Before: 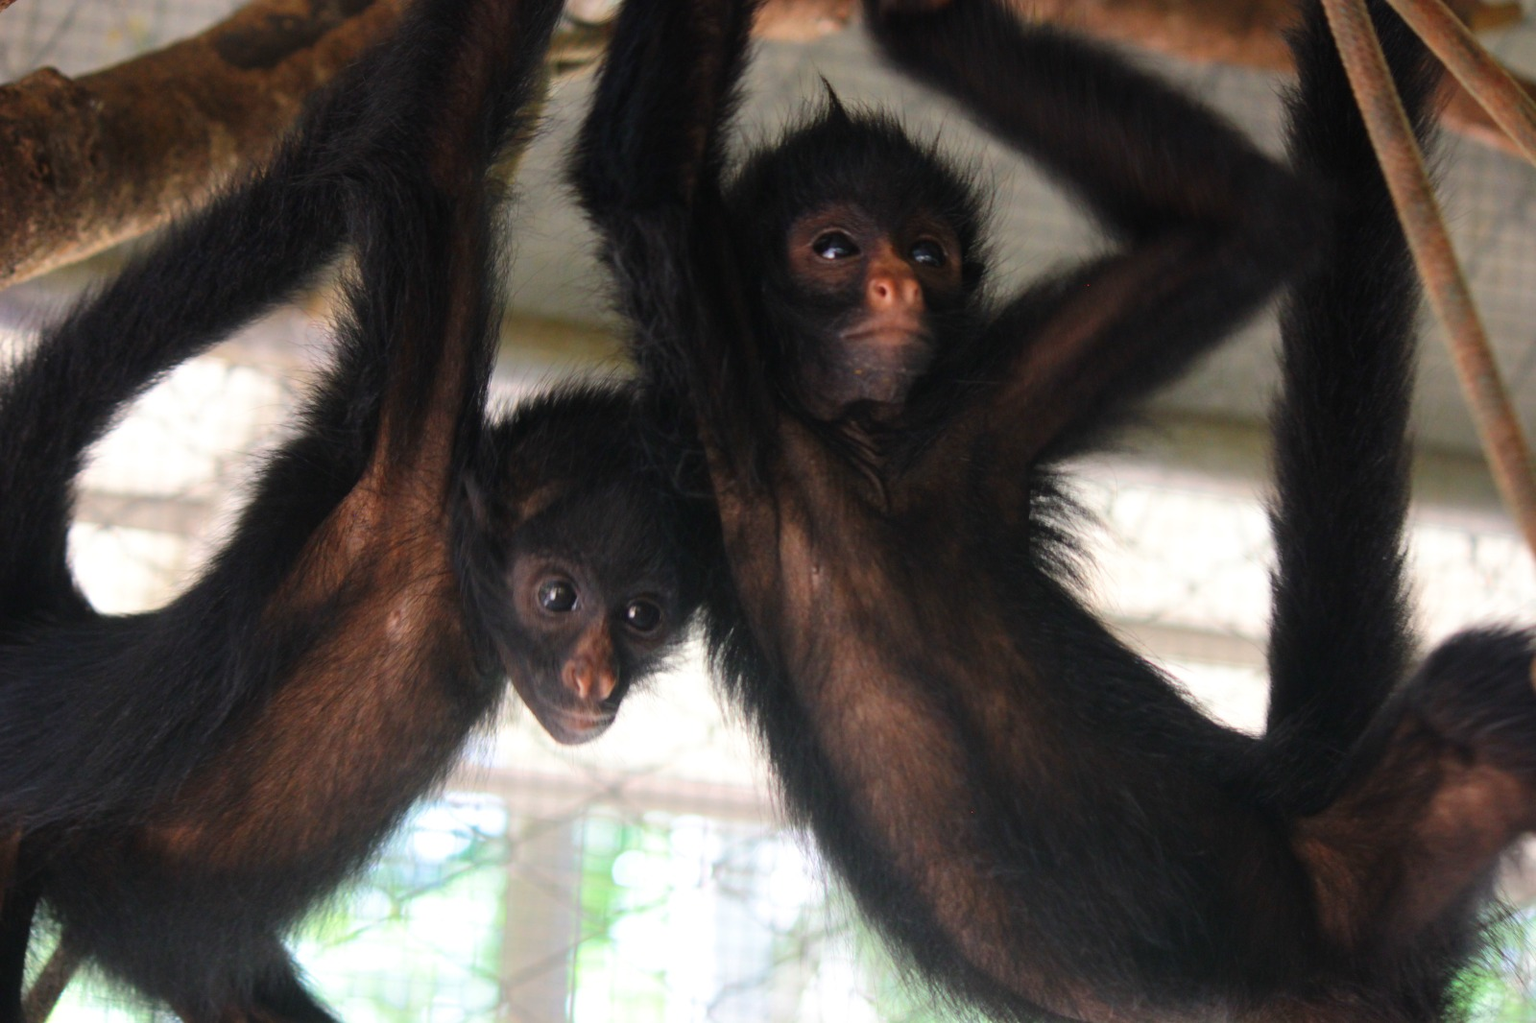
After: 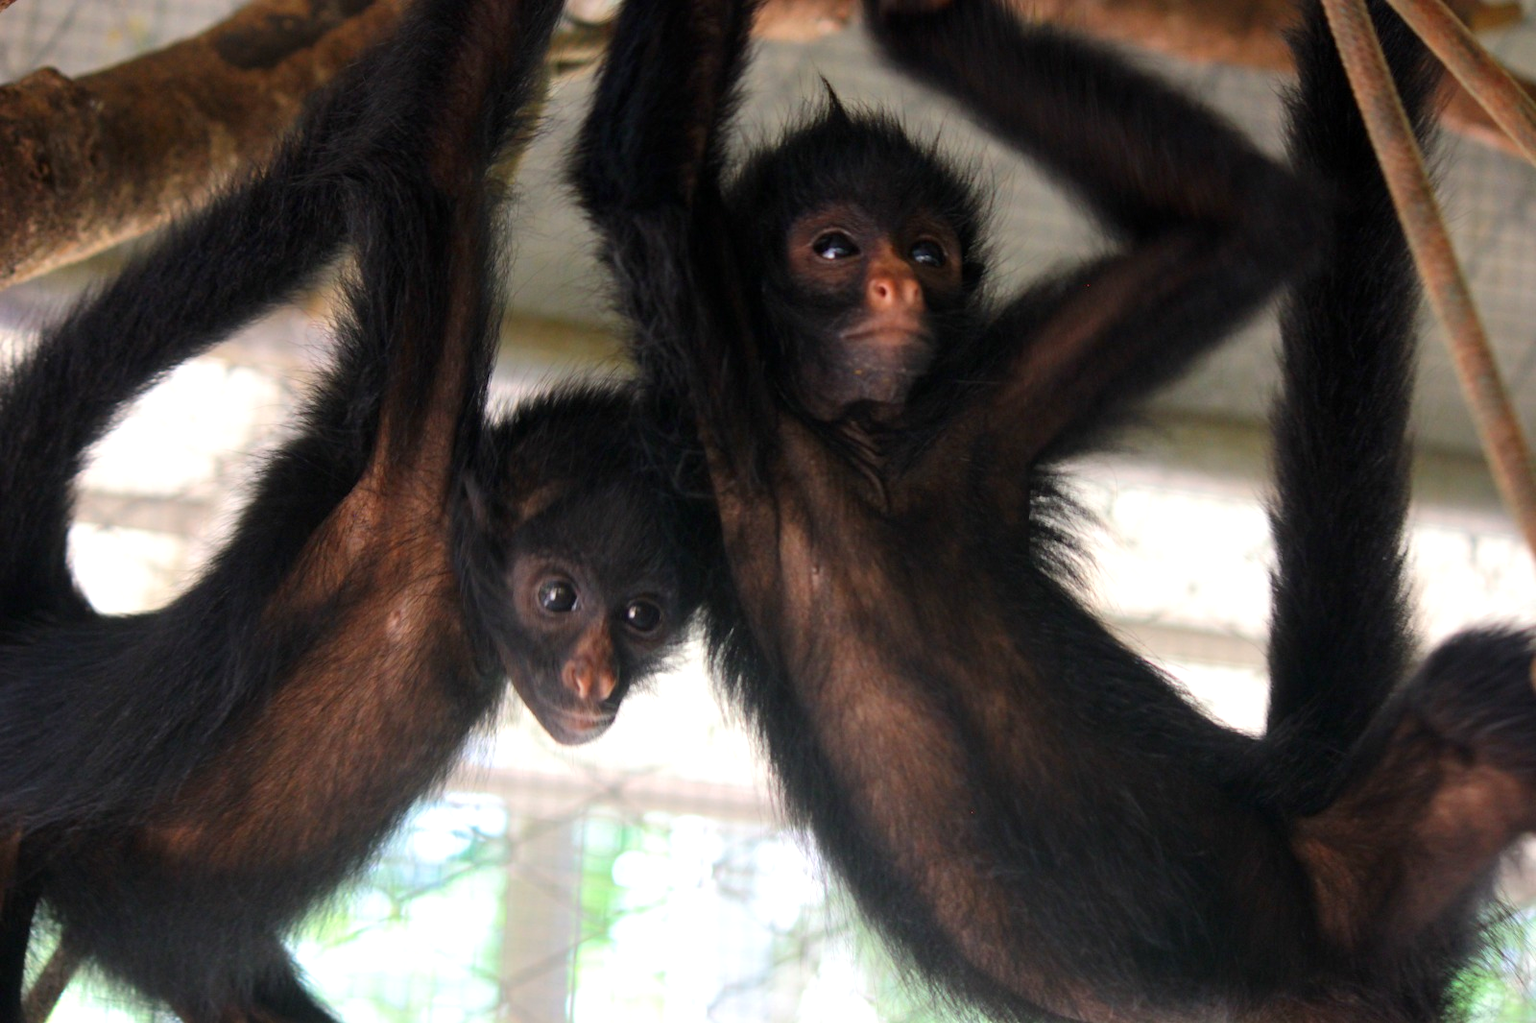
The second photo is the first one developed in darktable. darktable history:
exposure: black level correction 0.003, exposure 0.148 EV, compensate exposure bias true, compensate highlight preservation false
